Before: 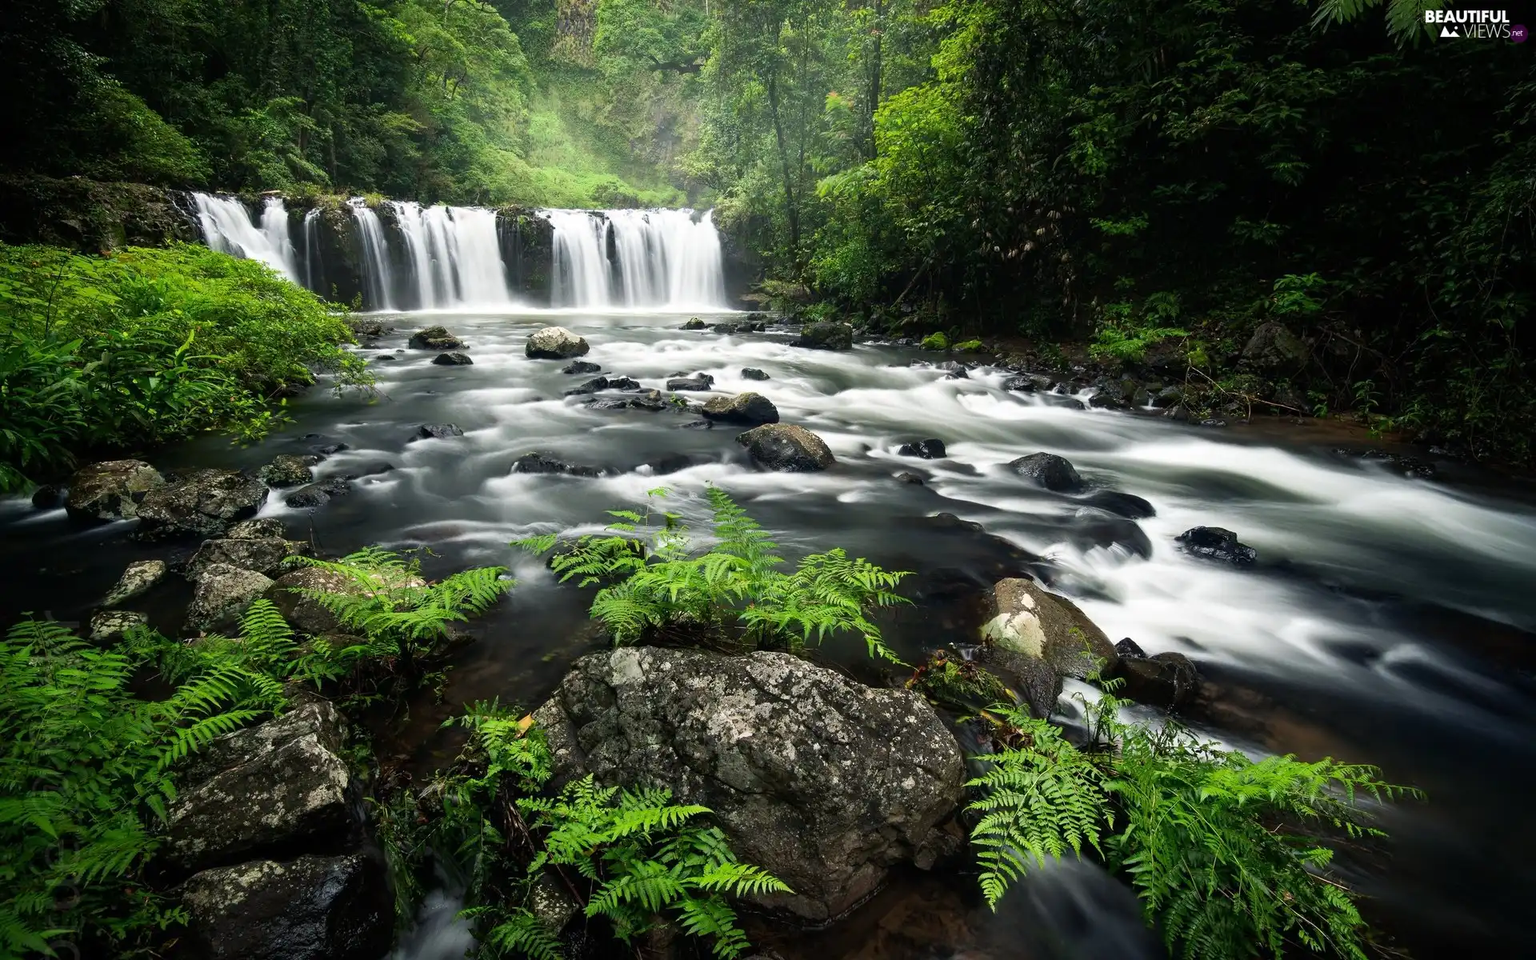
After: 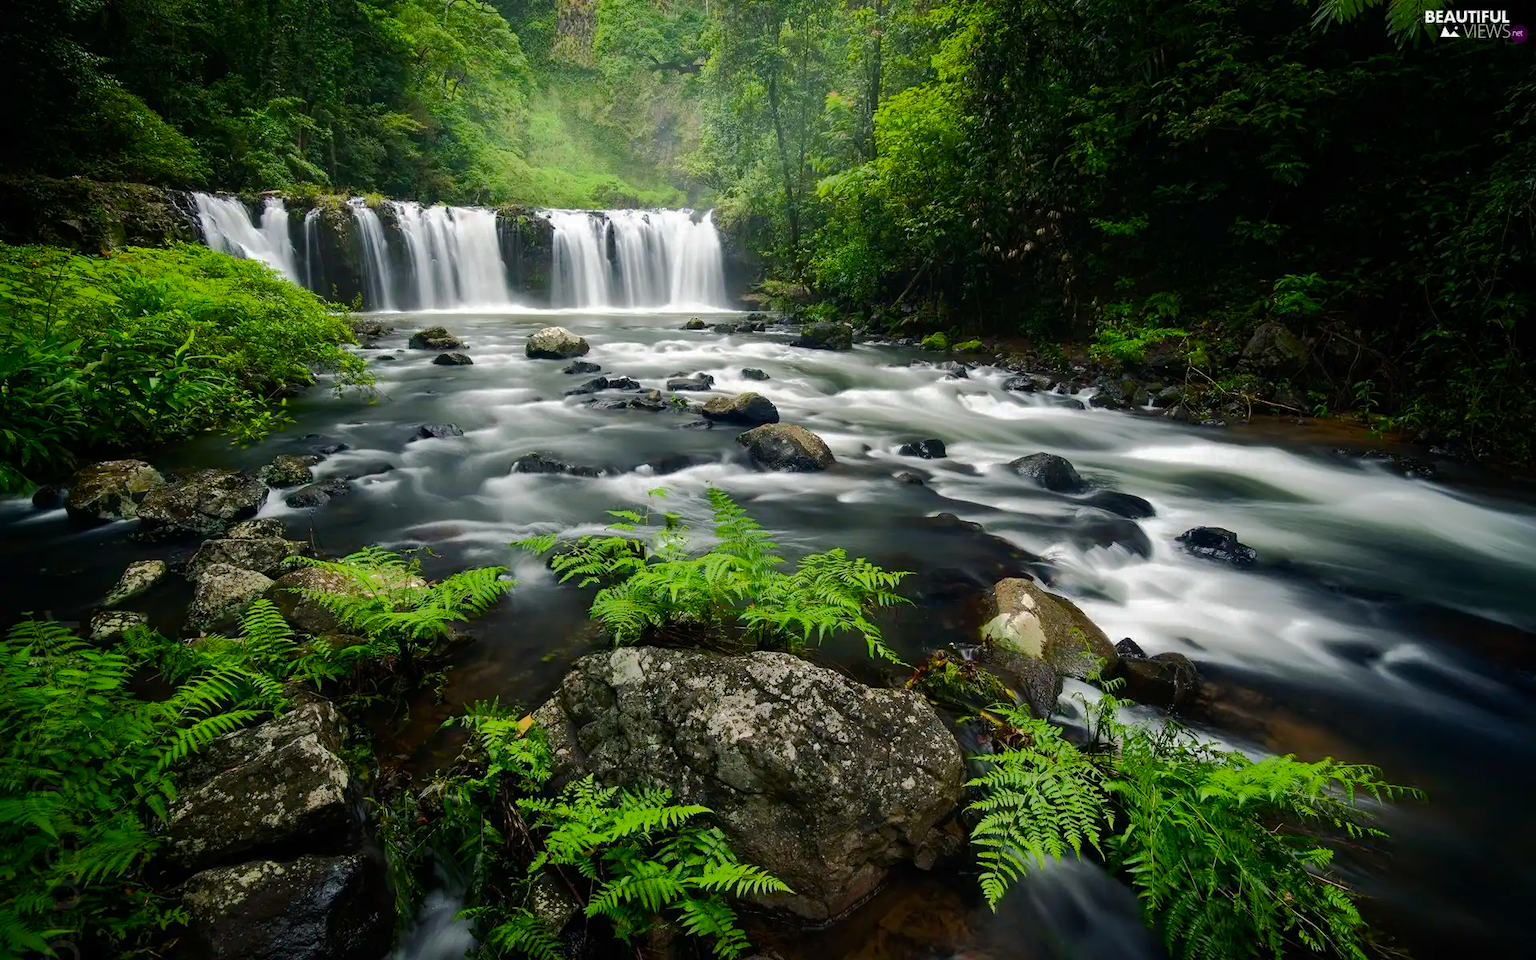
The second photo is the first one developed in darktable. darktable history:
shadows and highlights: shadows -19.16, highlights -73.25
color balance rgb: perceptual saturation grading › global saturation 25.983%, perceptual saturation grading › highlights -28.298%, perceptual saturation grading › mid-tones 15.169%, perceptual saturation grading › shadows 34.035%
